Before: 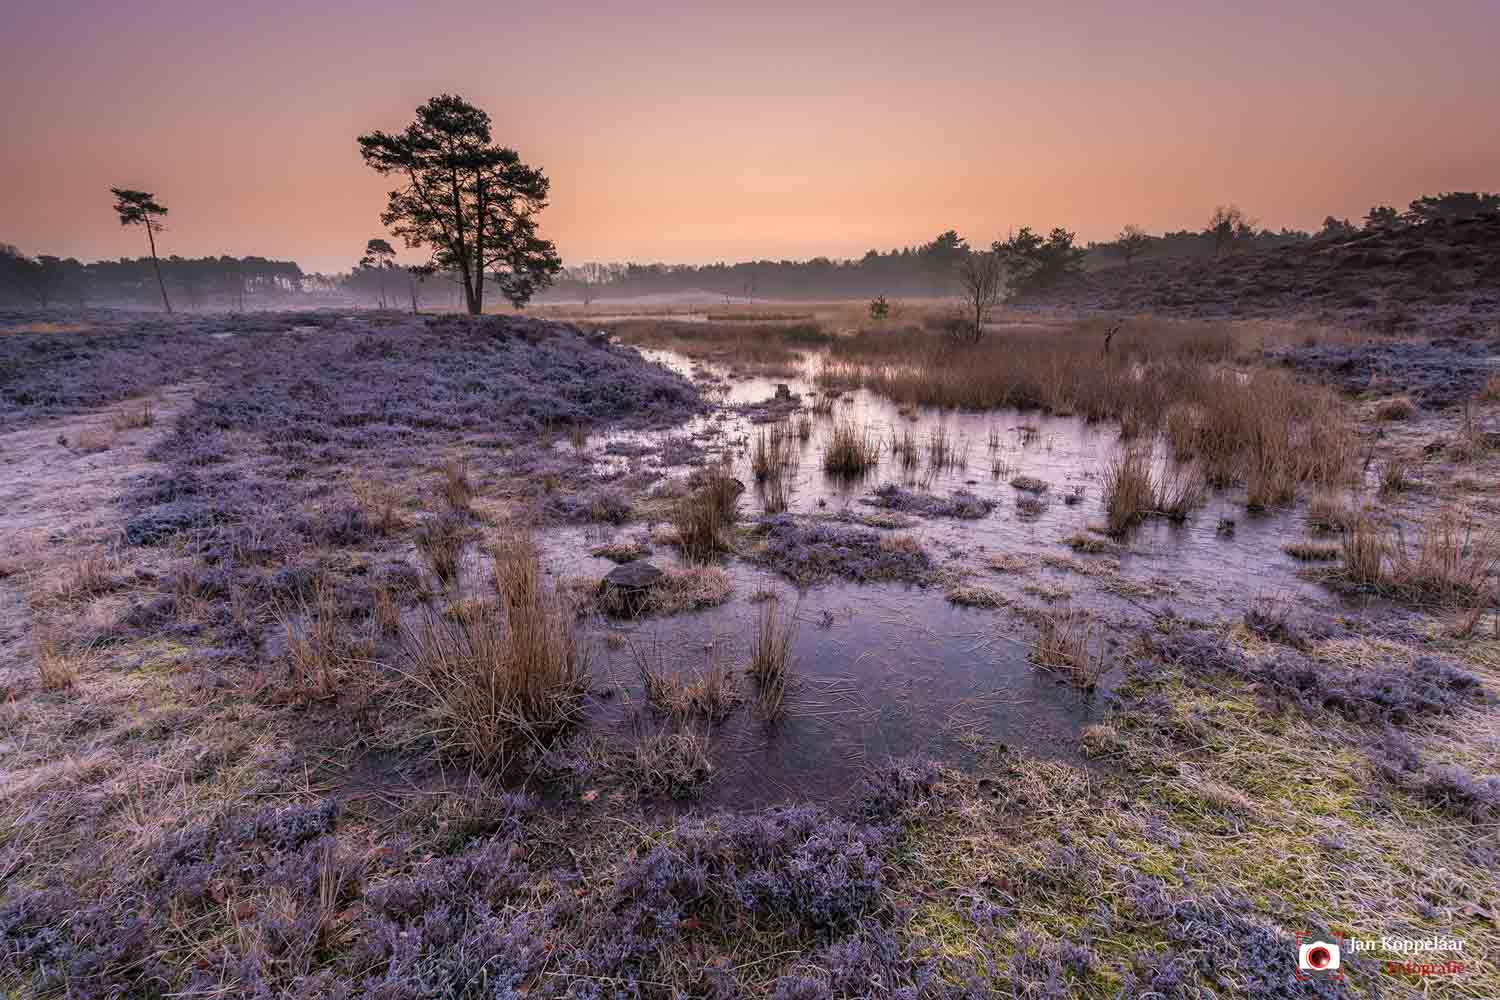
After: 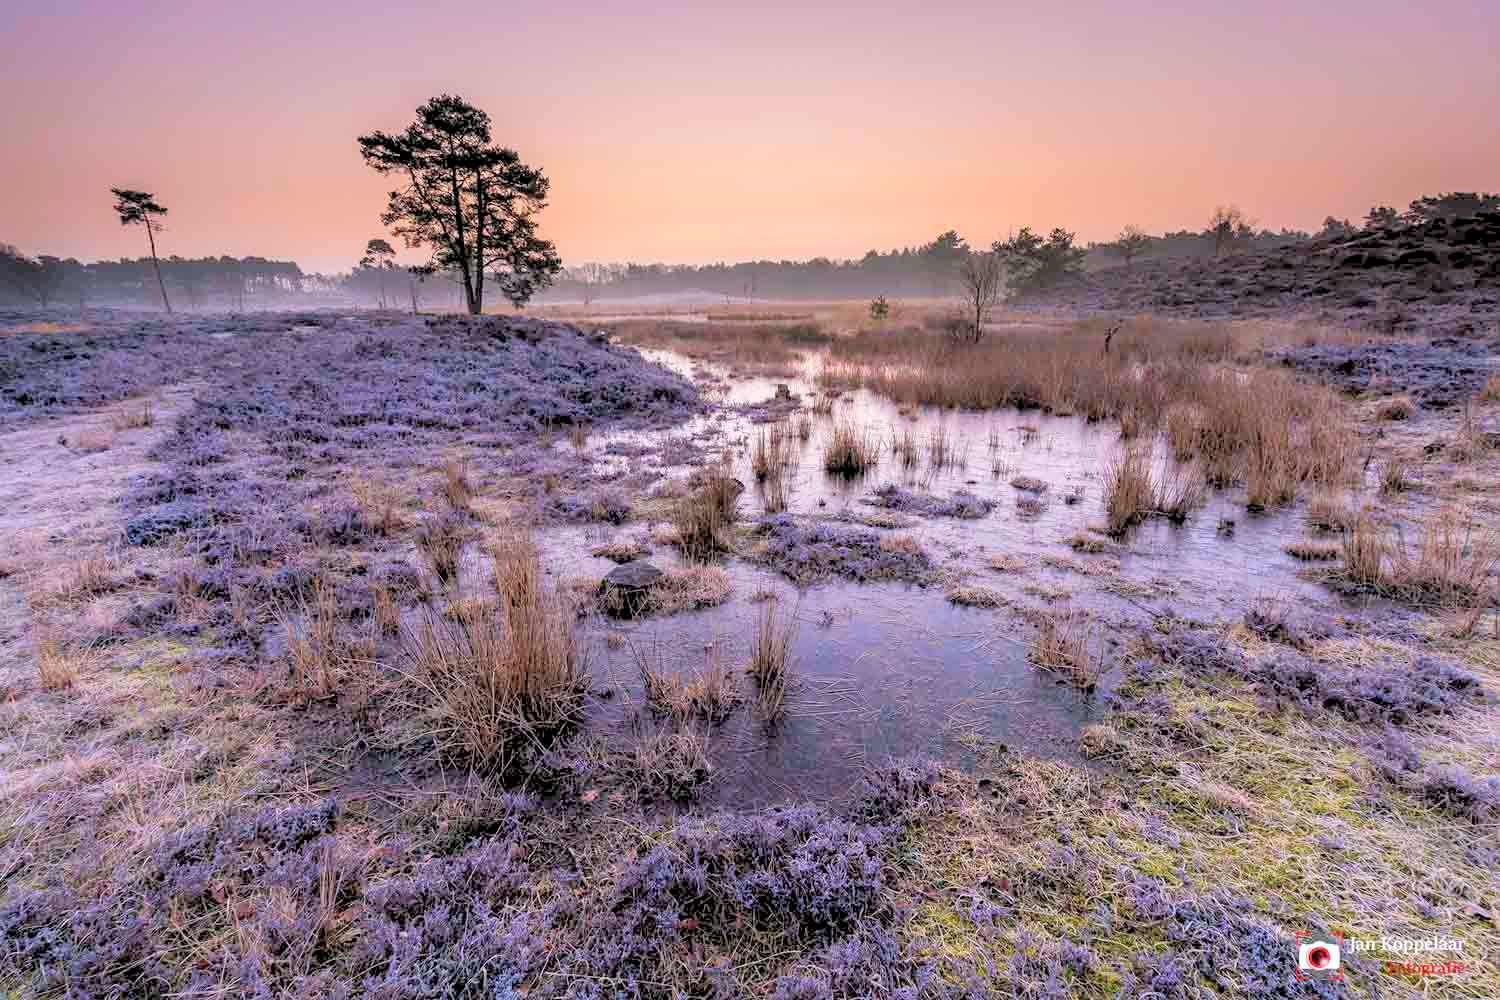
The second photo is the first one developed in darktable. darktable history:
white balance: red 0.98, blue 1.034
levels: levels [0.093, 0.434, 0.988]
